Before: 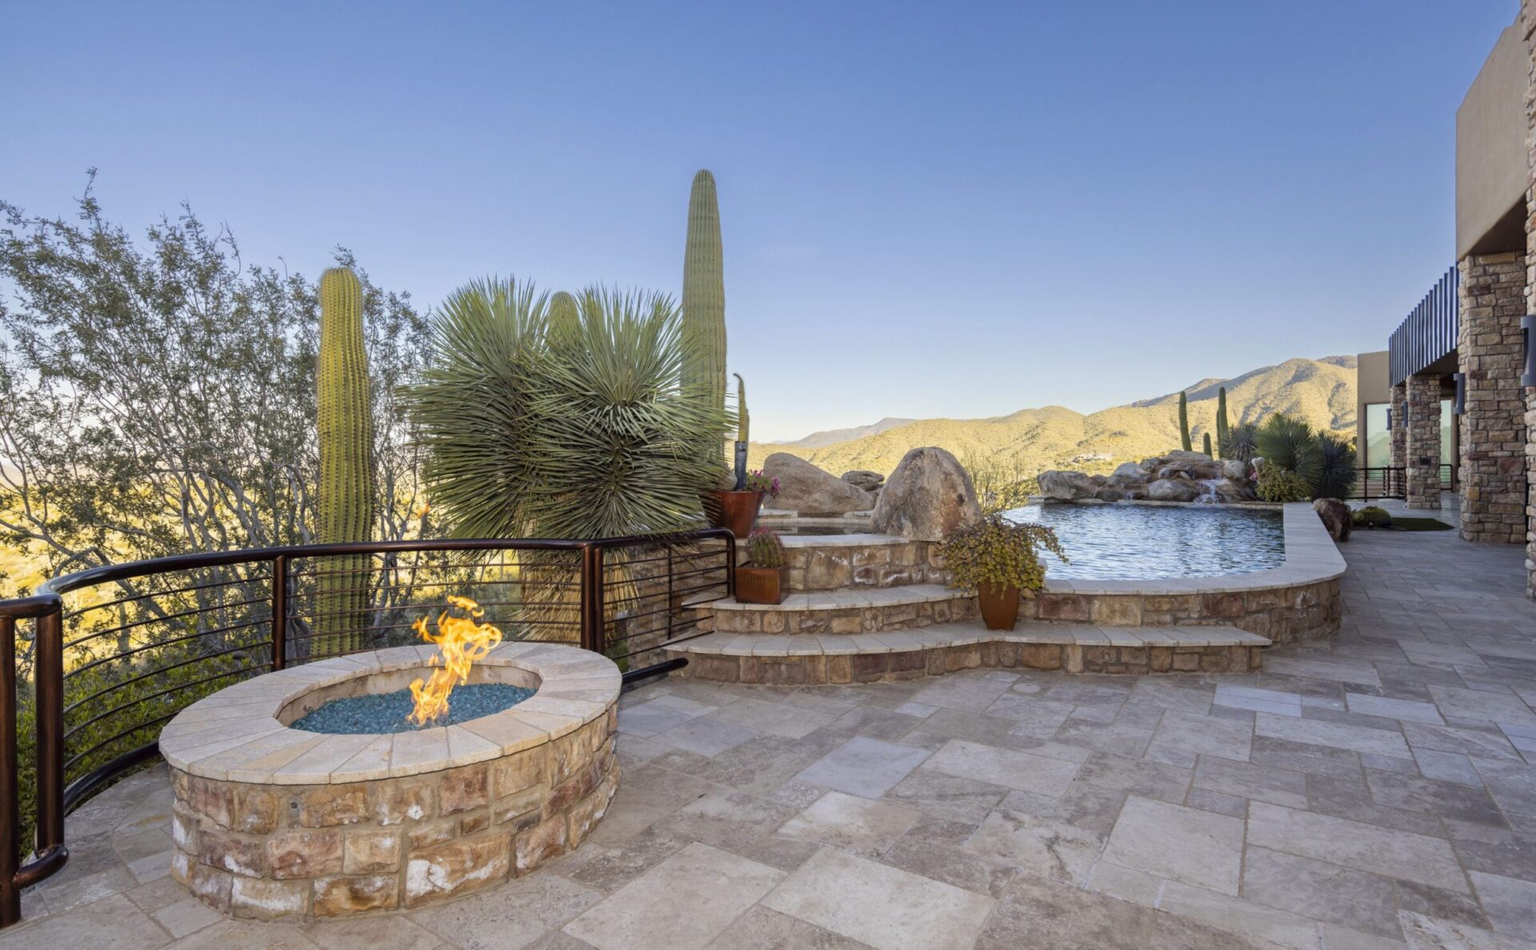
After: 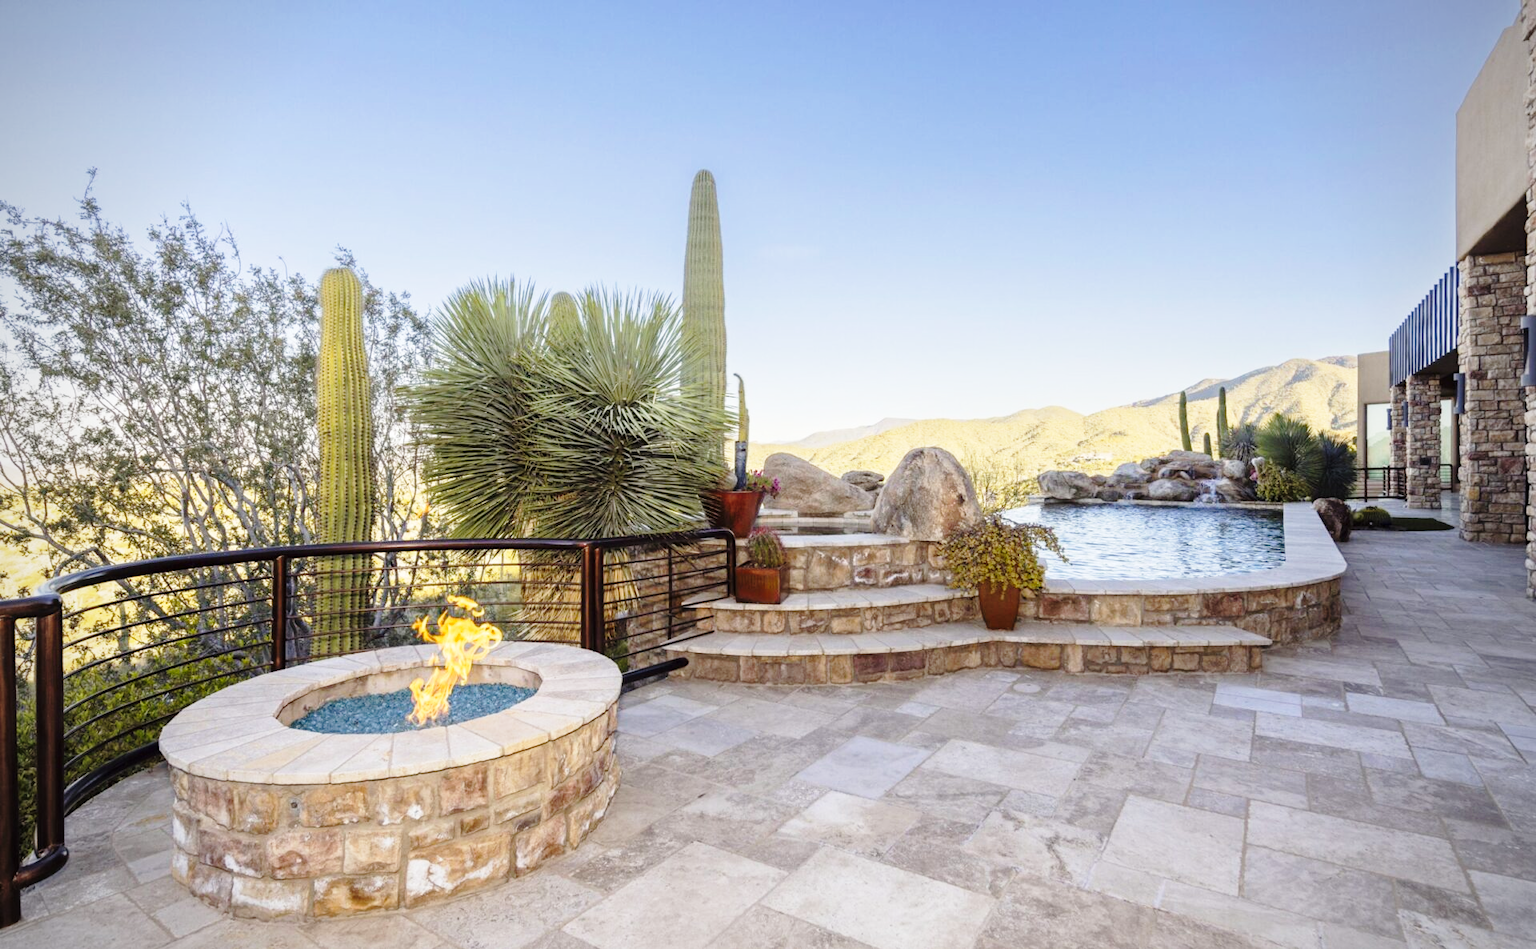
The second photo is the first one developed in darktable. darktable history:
base curve: curves: ch0 [(0, 0) (0.028, 0.03) (0.121, 0.232) (0.46, 0.748) (0.859, 0.968) (1, 1)], preserve colors none
vignetting: fall-off radius 60.92%
